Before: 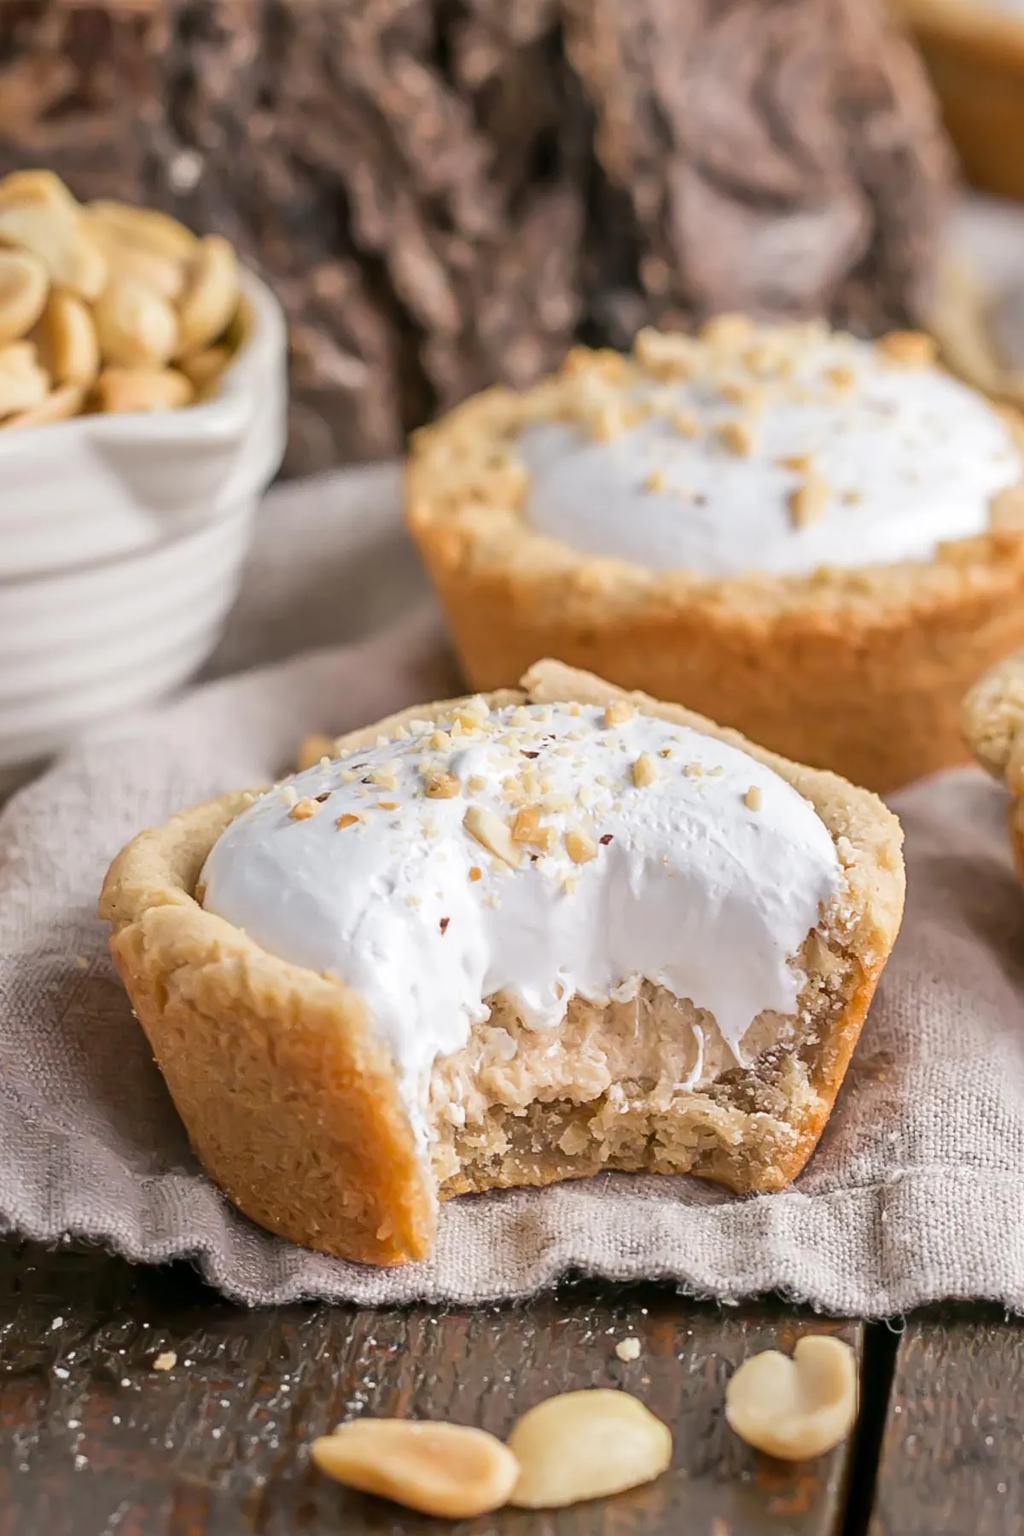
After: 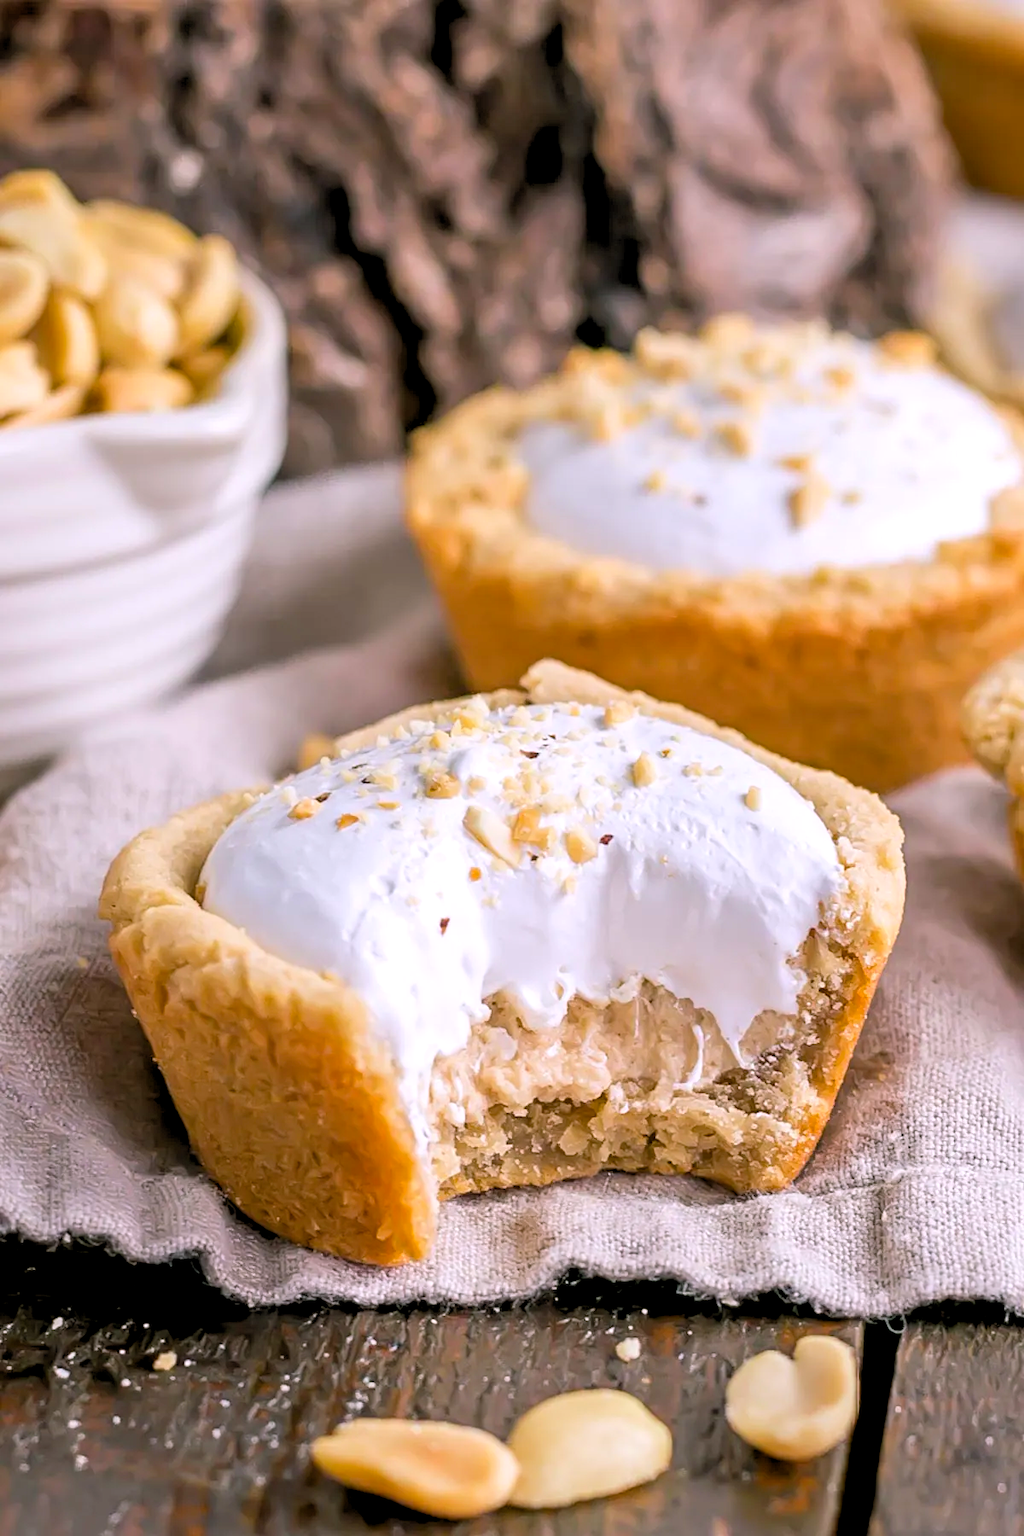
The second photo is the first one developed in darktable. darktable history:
white balance: red 0.976, blue 1.04
rgb levels: levels [[0.013, 0.434, 0.89], [0, 0.5, 1], [0, 0.5, 1]]
color balance rgb: shadows lift › chroma 2%, shadows lift › hue 217.2°, power › chroma 0.25%, power › hue 60°, highlights gain › chroma 1.5%, highlights gain › hue 309.6°, global offset › luminance -0.25%, perceptual saturation grading › global saturation 15%, global vibrance 15%
